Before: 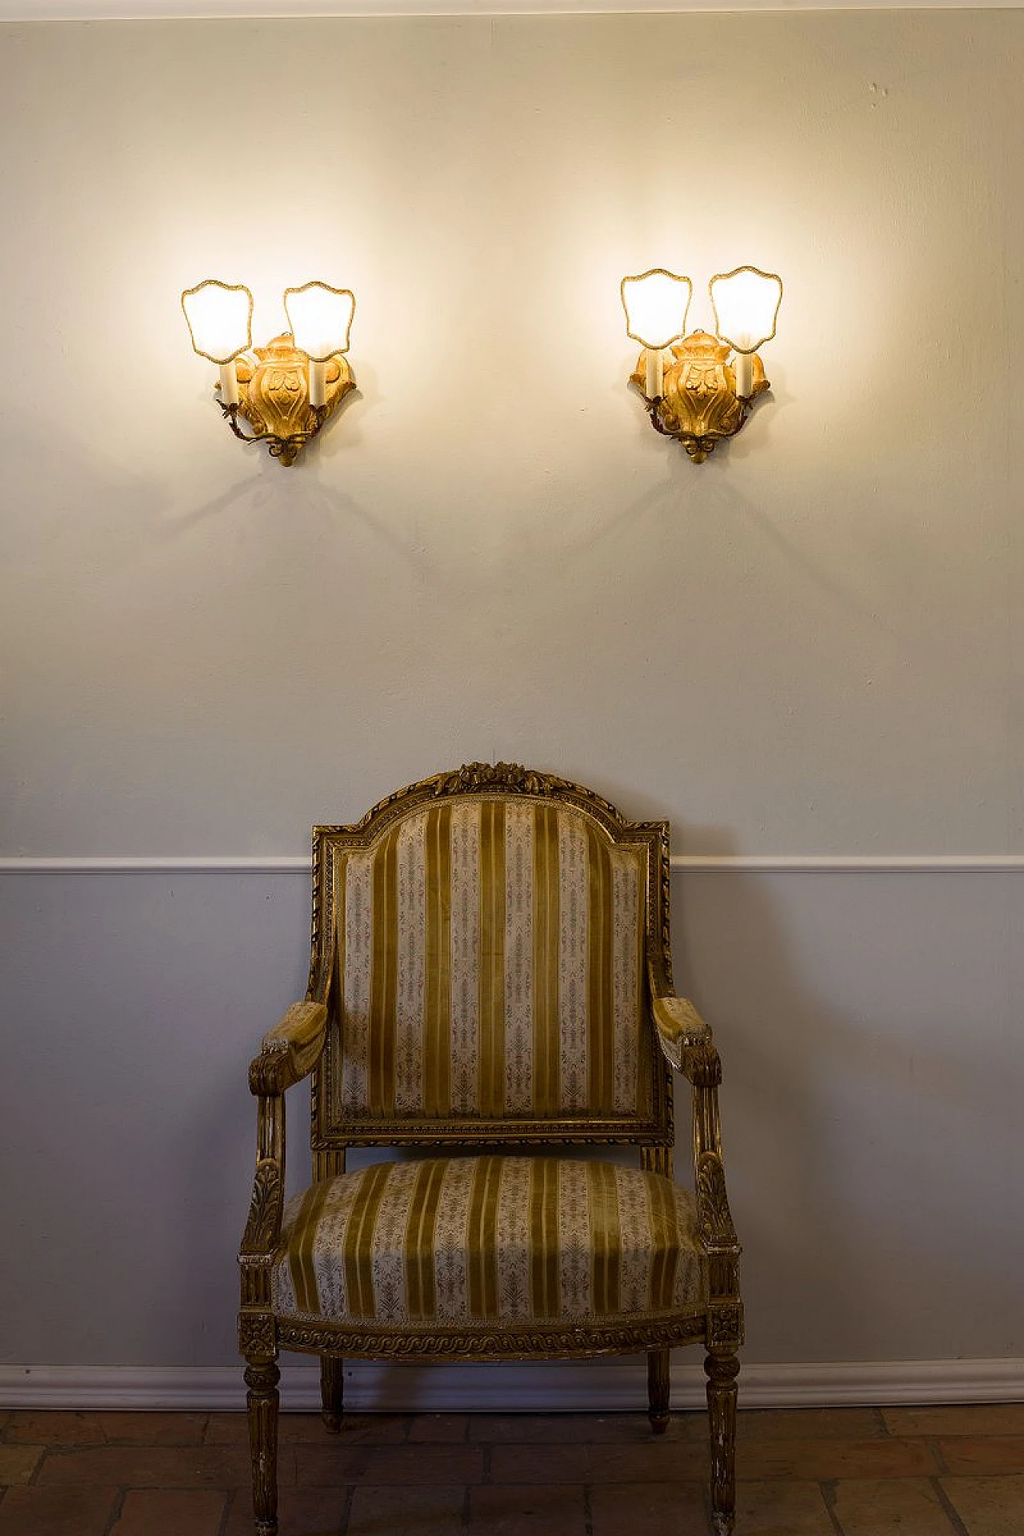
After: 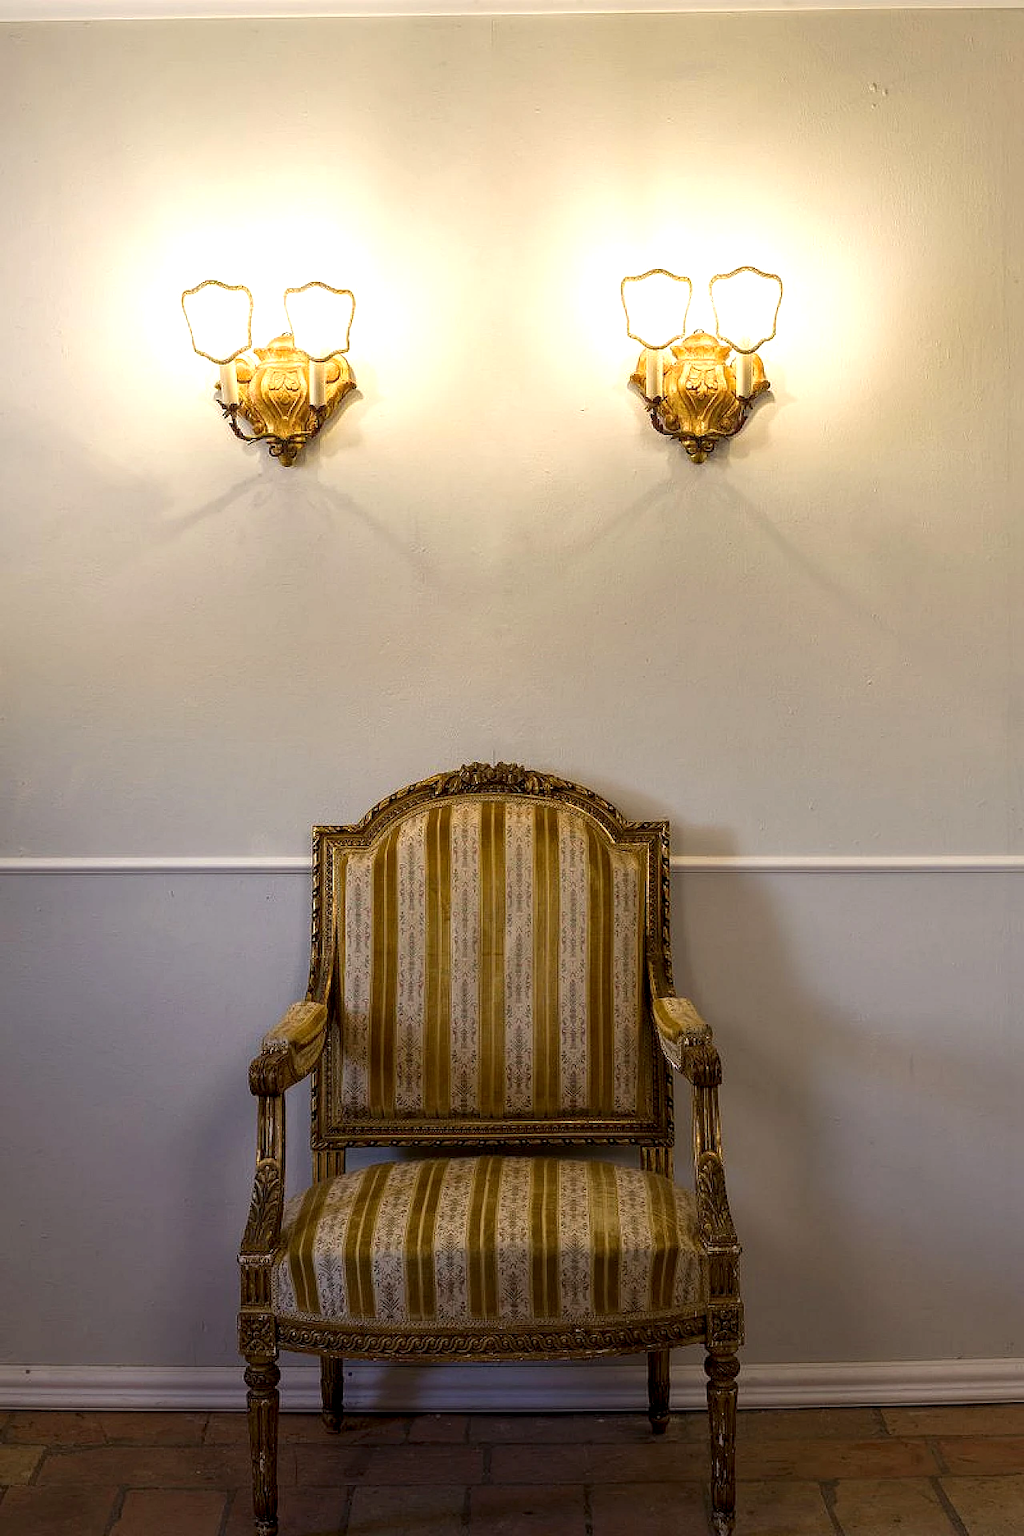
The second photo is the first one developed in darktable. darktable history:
exposure: exposure 0.461 EV, compensate exposure bias true, compensate highlight preservation false
local contrast: on, module defaults
